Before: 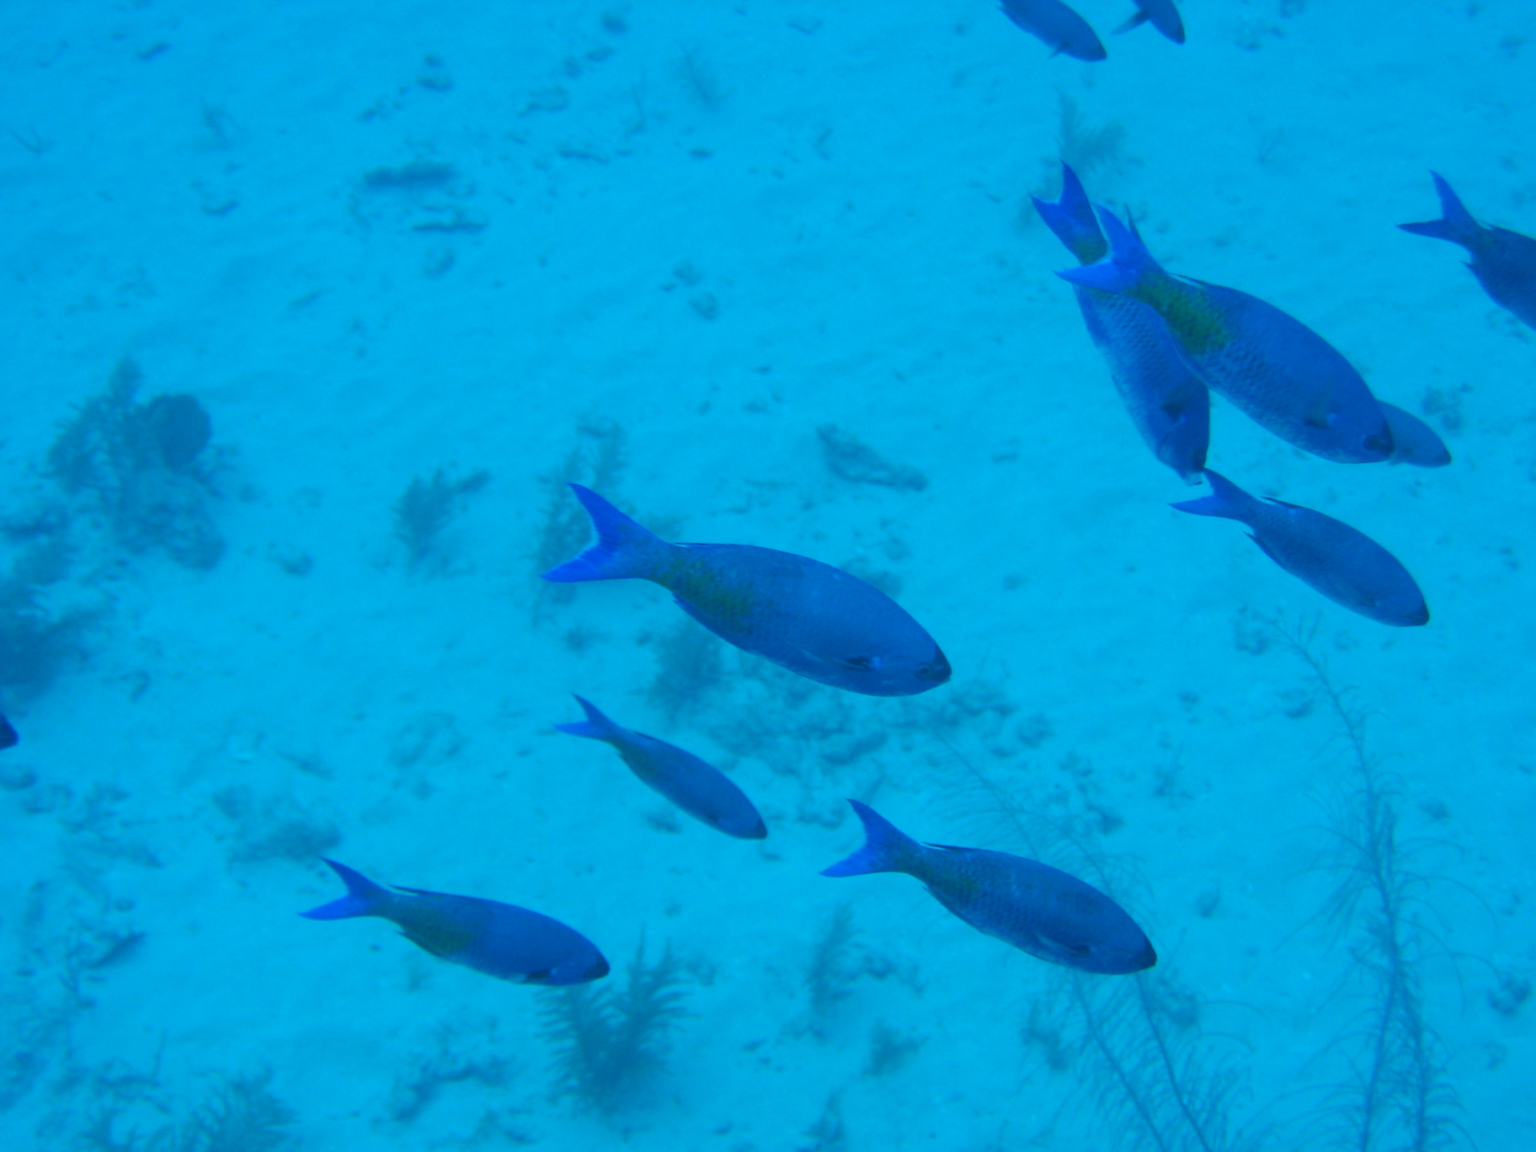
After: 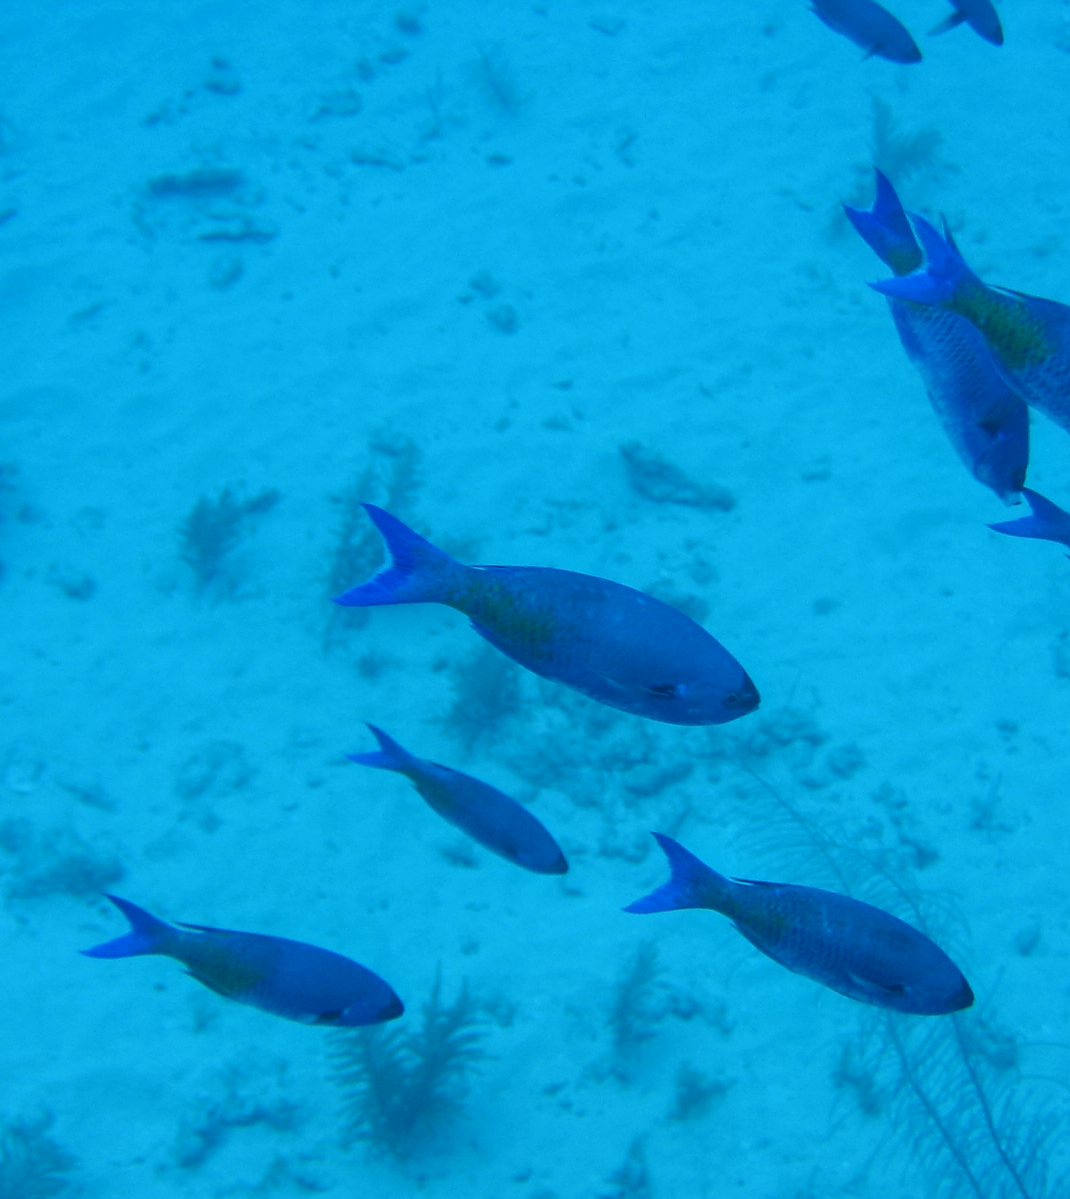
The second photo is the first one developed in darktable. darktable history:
sharpen: radius 1.033
crop and rotate: left 14.481%, right 18.616%
local contrast: on, module defaults
